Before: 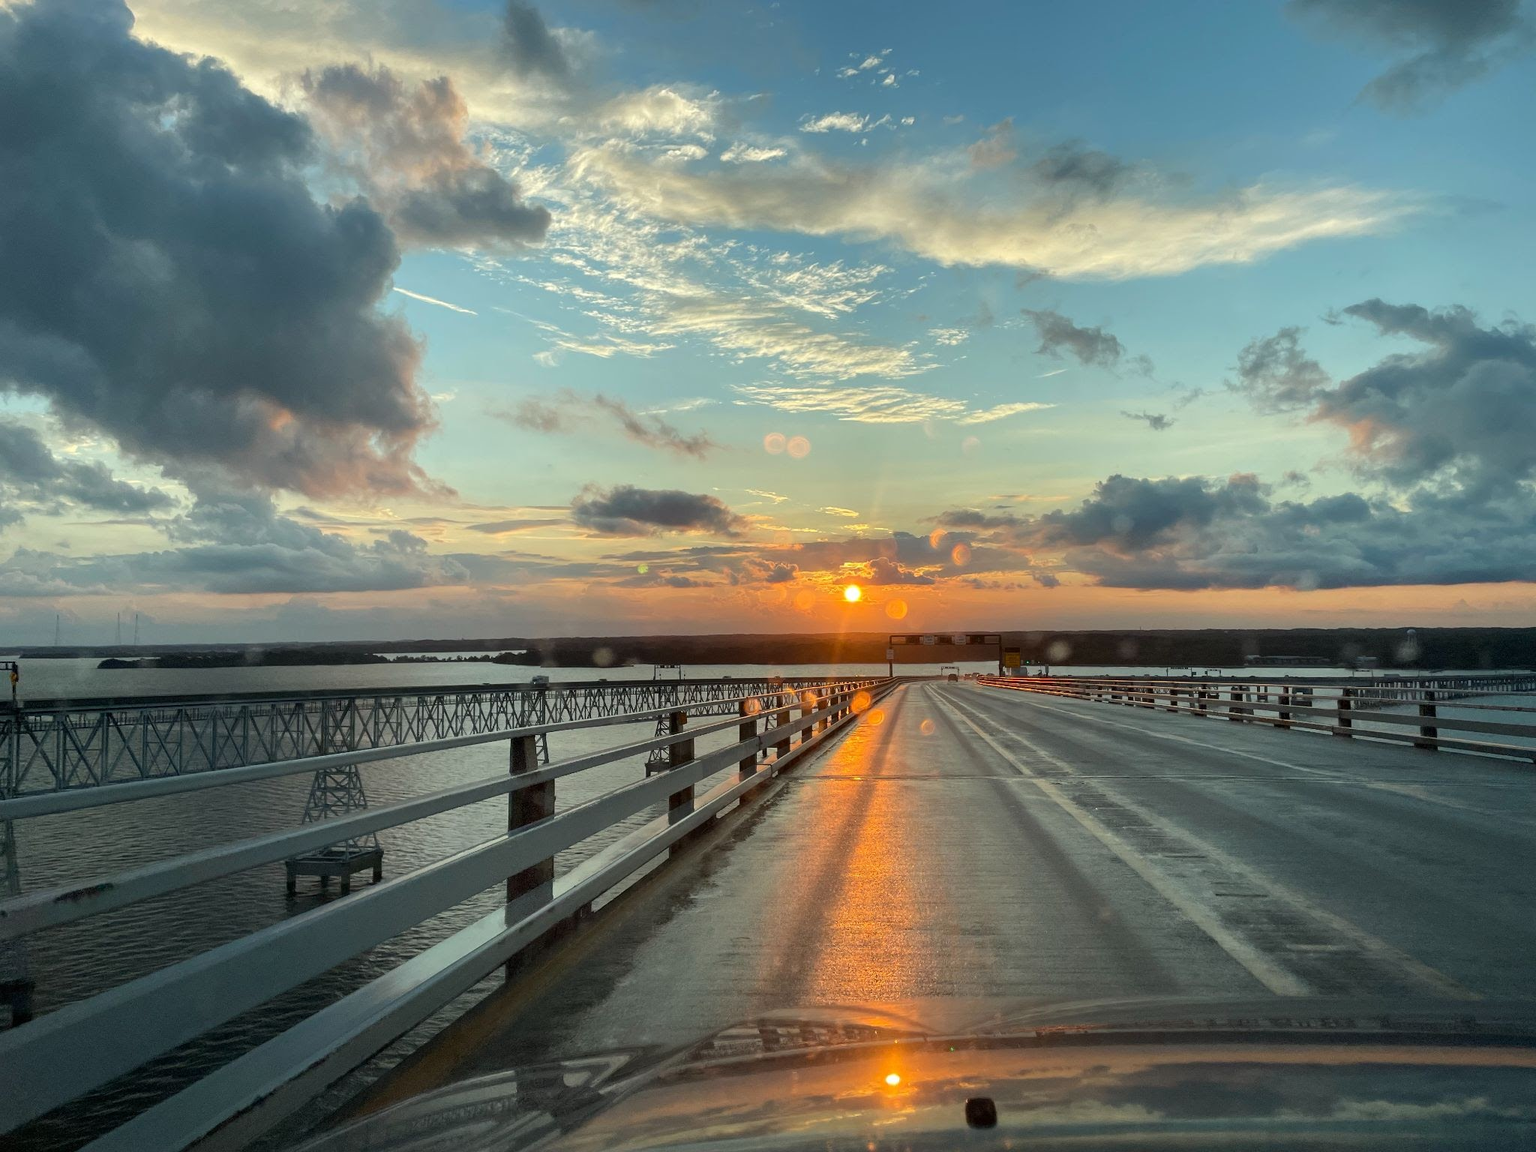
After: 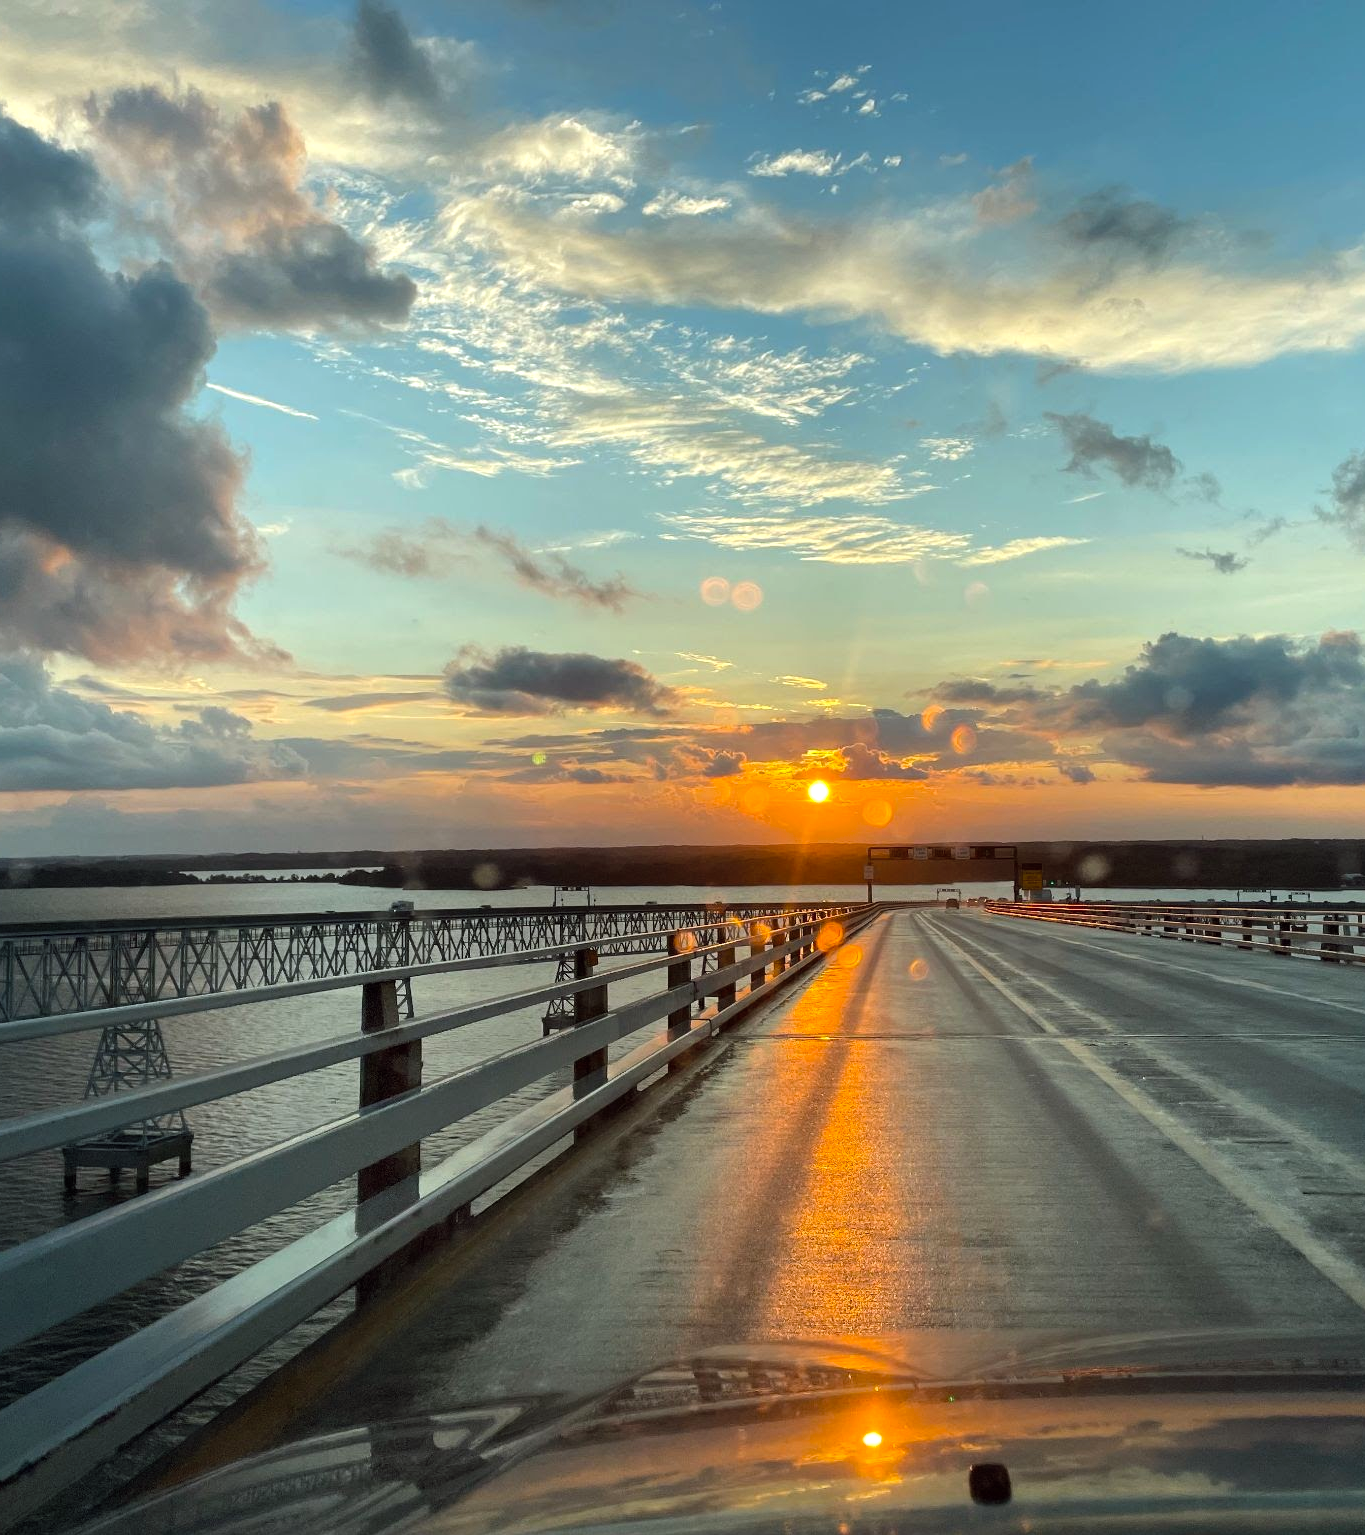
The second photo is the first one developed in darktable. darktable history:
contrast brightness saturation: saturation -0.17
crop and rotate: left 15.546%, right 17.787%
color balance: lift [1, 1.001, 0.999, 1.001], gamma [1, 1.004, 1.007, 0.993], gain [1, 0.991, 0.987, 1.013], contrast 10%, output saturation 120%
